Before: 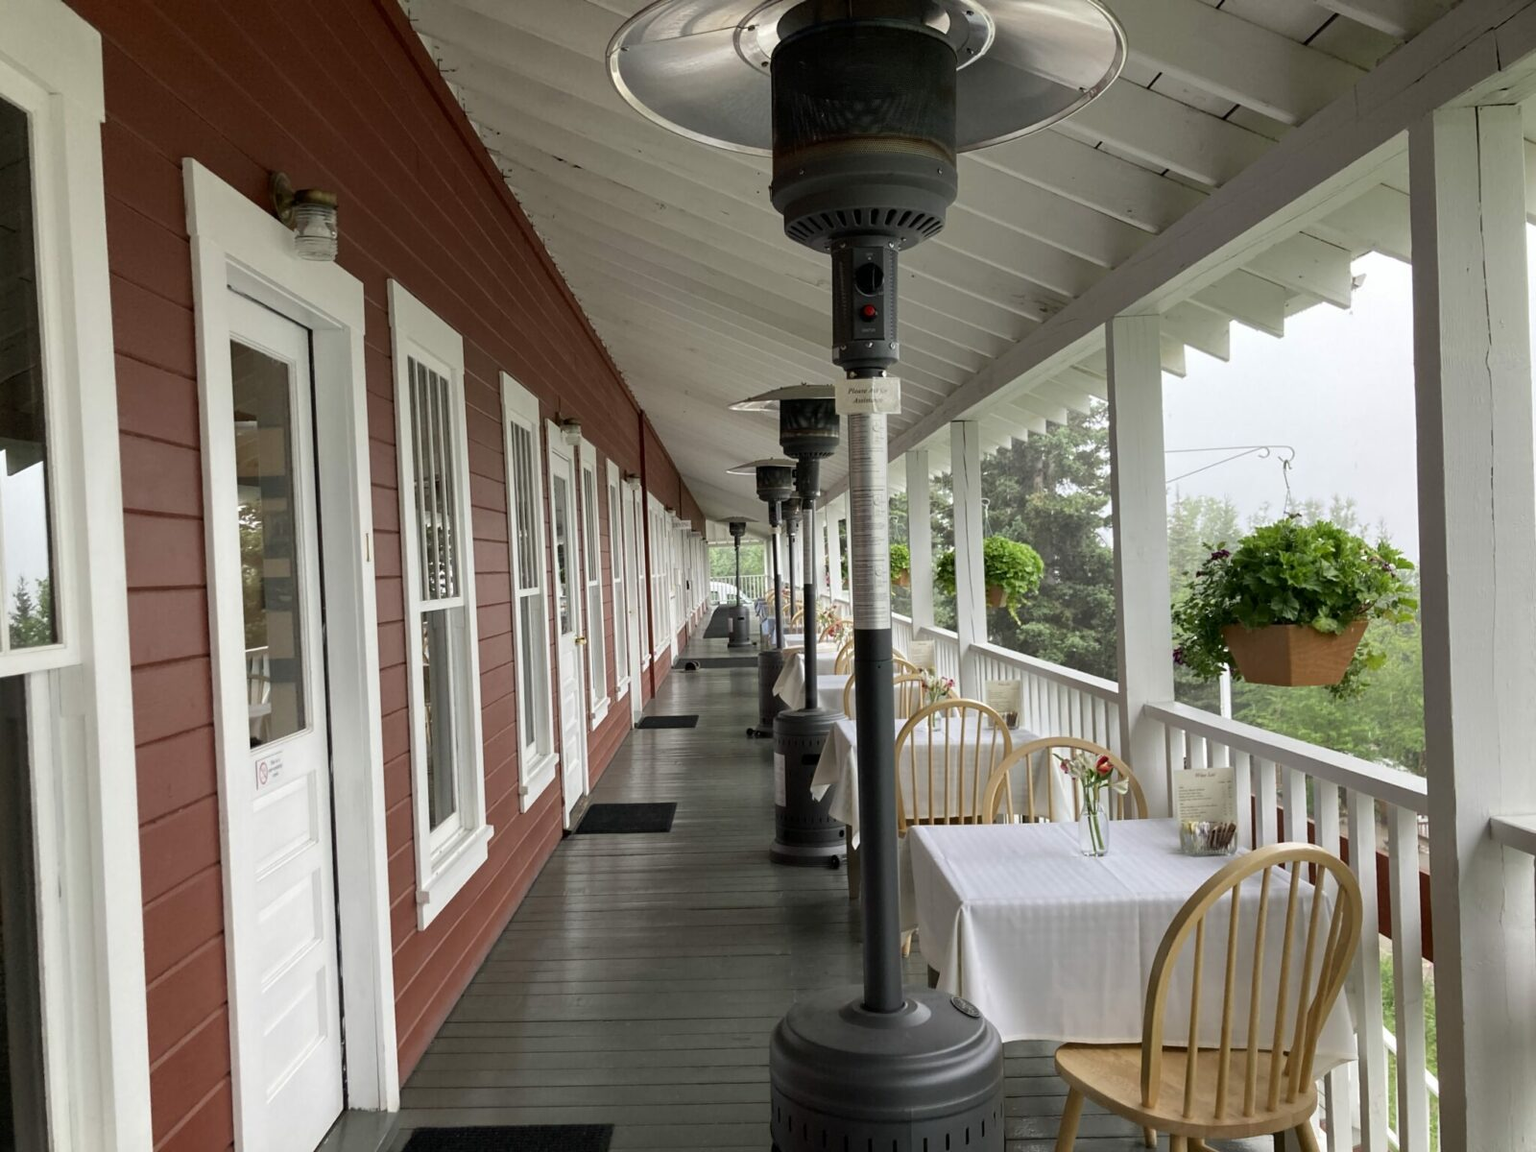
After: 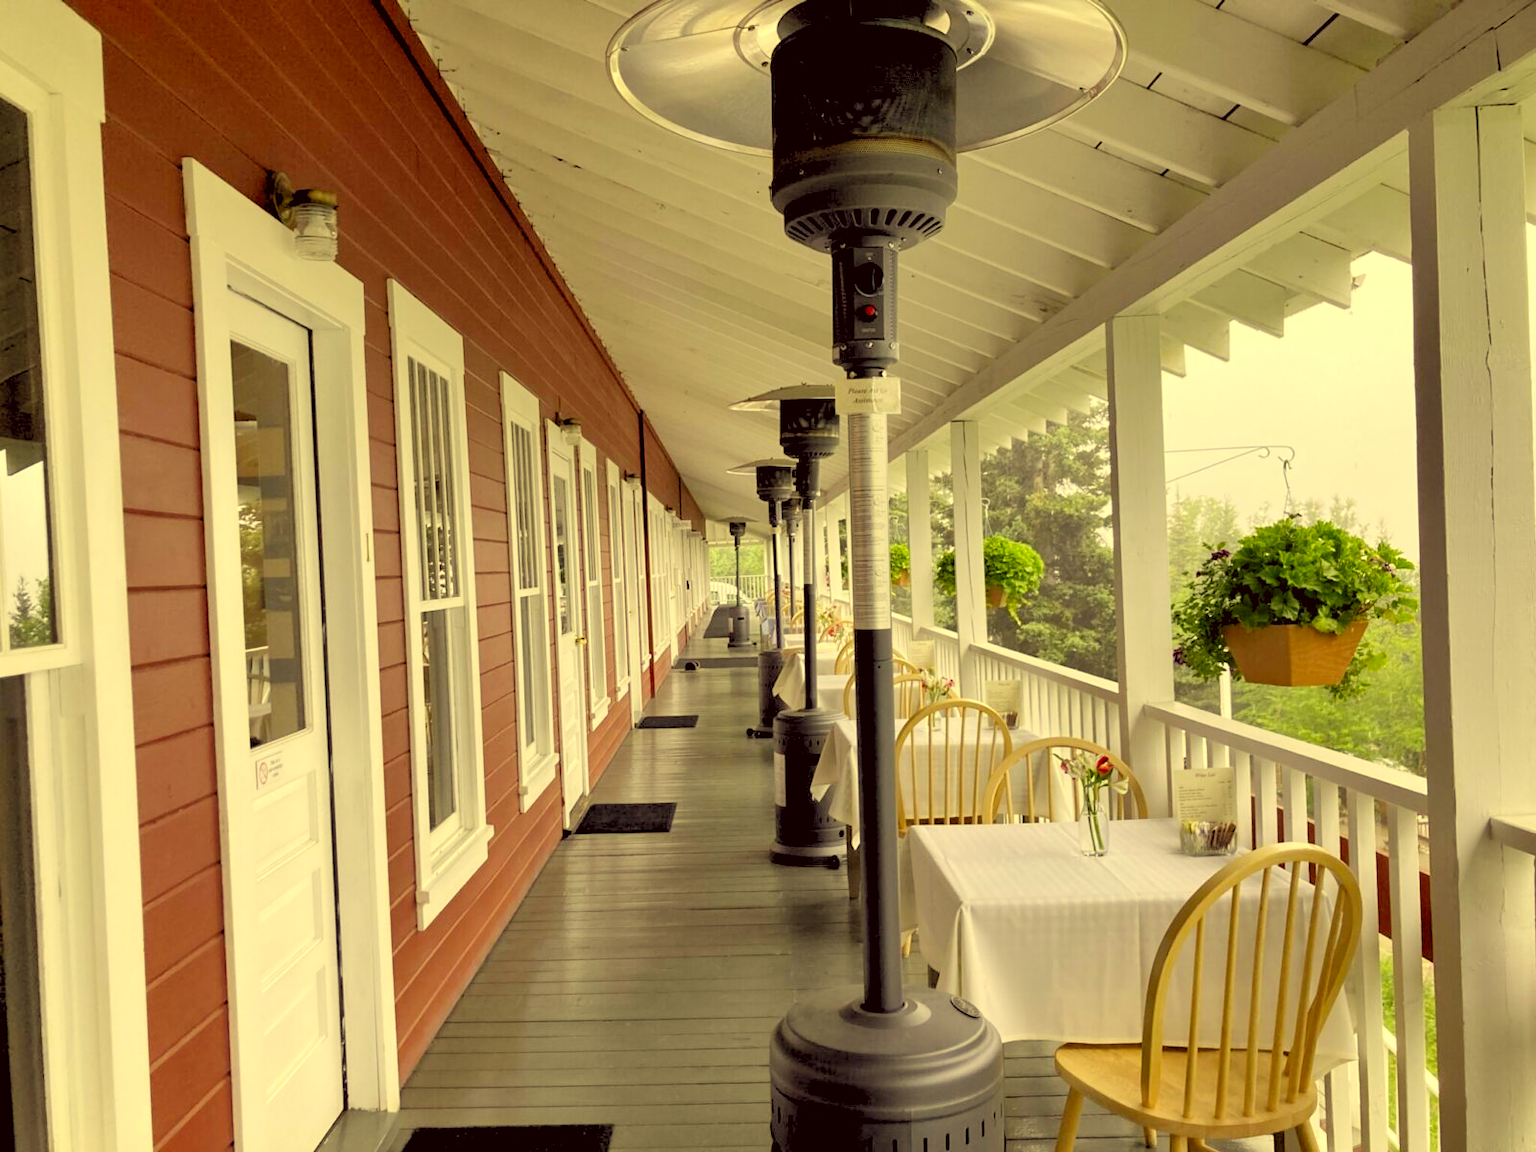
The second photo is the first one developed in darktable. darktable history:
color correction: highlights a* -0.441, highlights b* 39.69, shadows a* 9.45, shadows b* -0.526
levels: black 0.106%, white 99.92%, levels [0.072, 0.414, 0.976]
shadows and highlights: soften with gaussian
